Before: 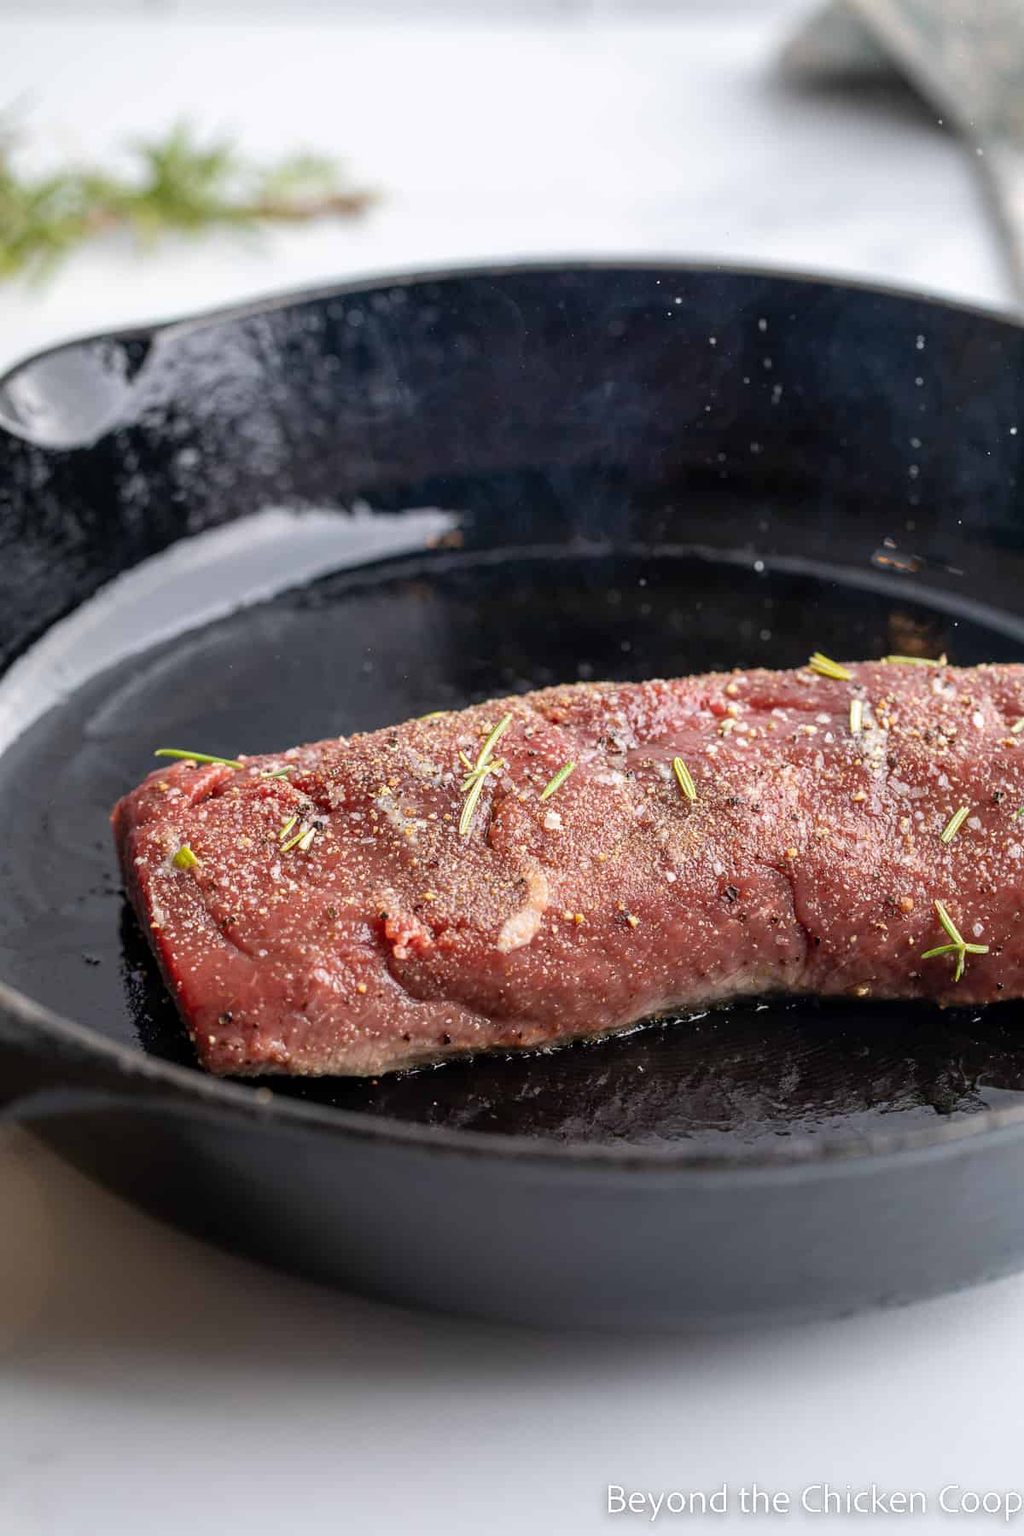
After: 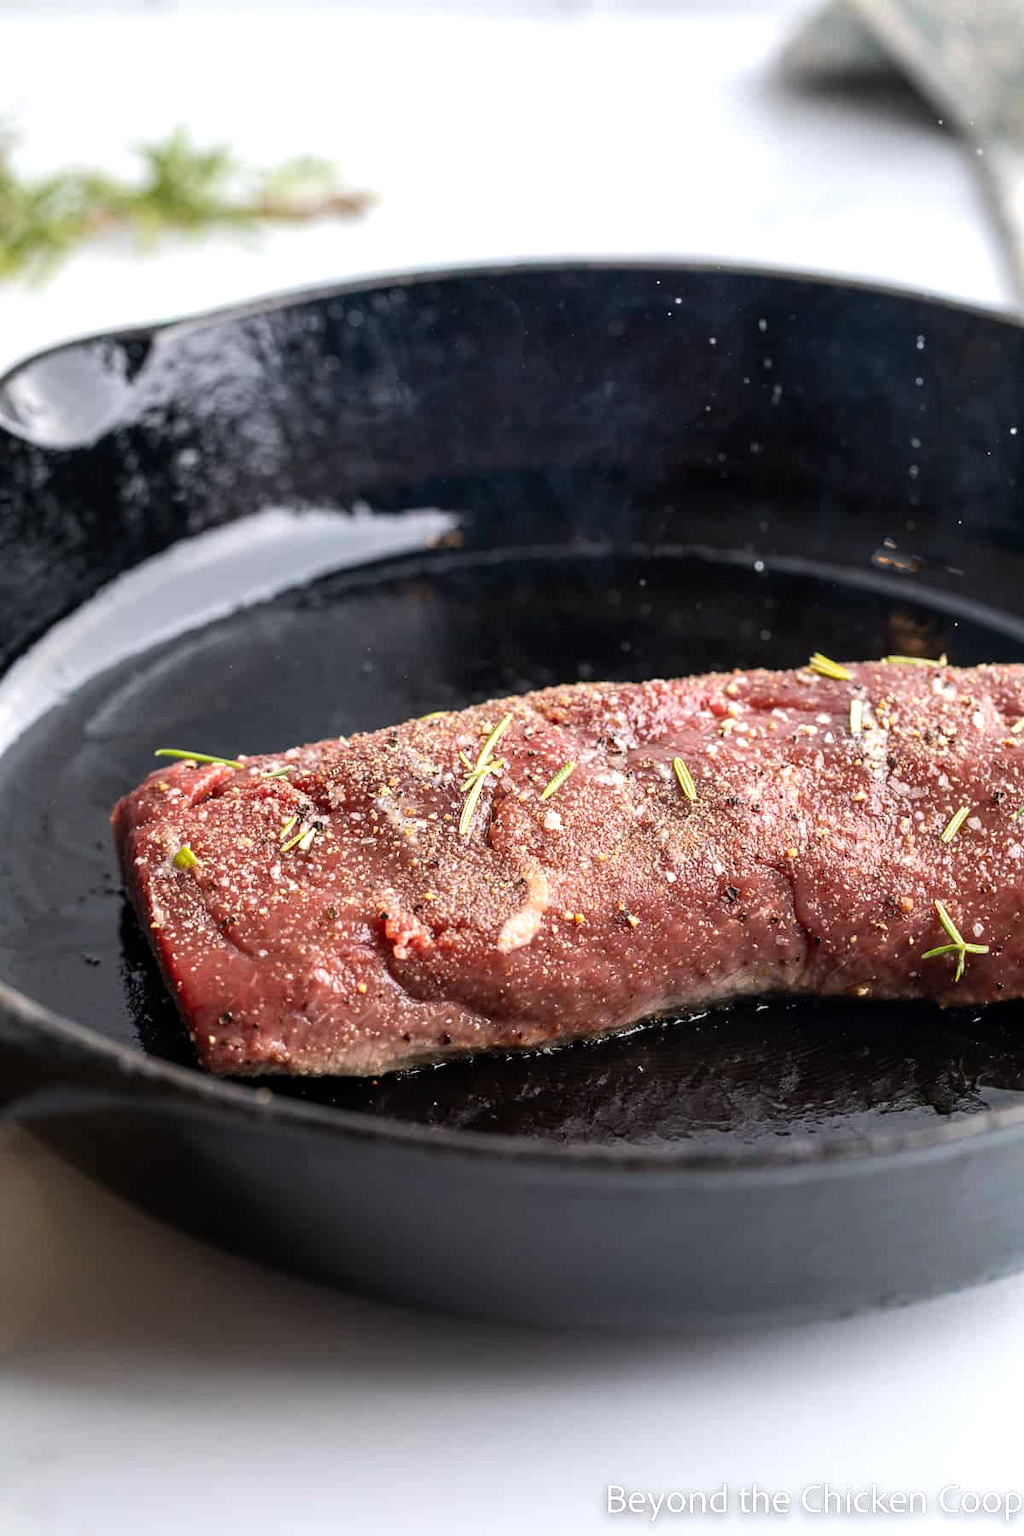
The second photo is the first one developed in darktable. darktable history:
tone equalizer: -8 EV -0.444 EV, -7 EV -0.358 EV, -6 EV -0.326 EV, -5 EV -0.252 EV, -3 EV 0.196 EV, -2 EV 0.352 EV, -1 EV 0.375 EV, +0 EV 0.425 EV, edges refinement/feathering 500, mask exposure compensation -1.57 EV, preserve details no
